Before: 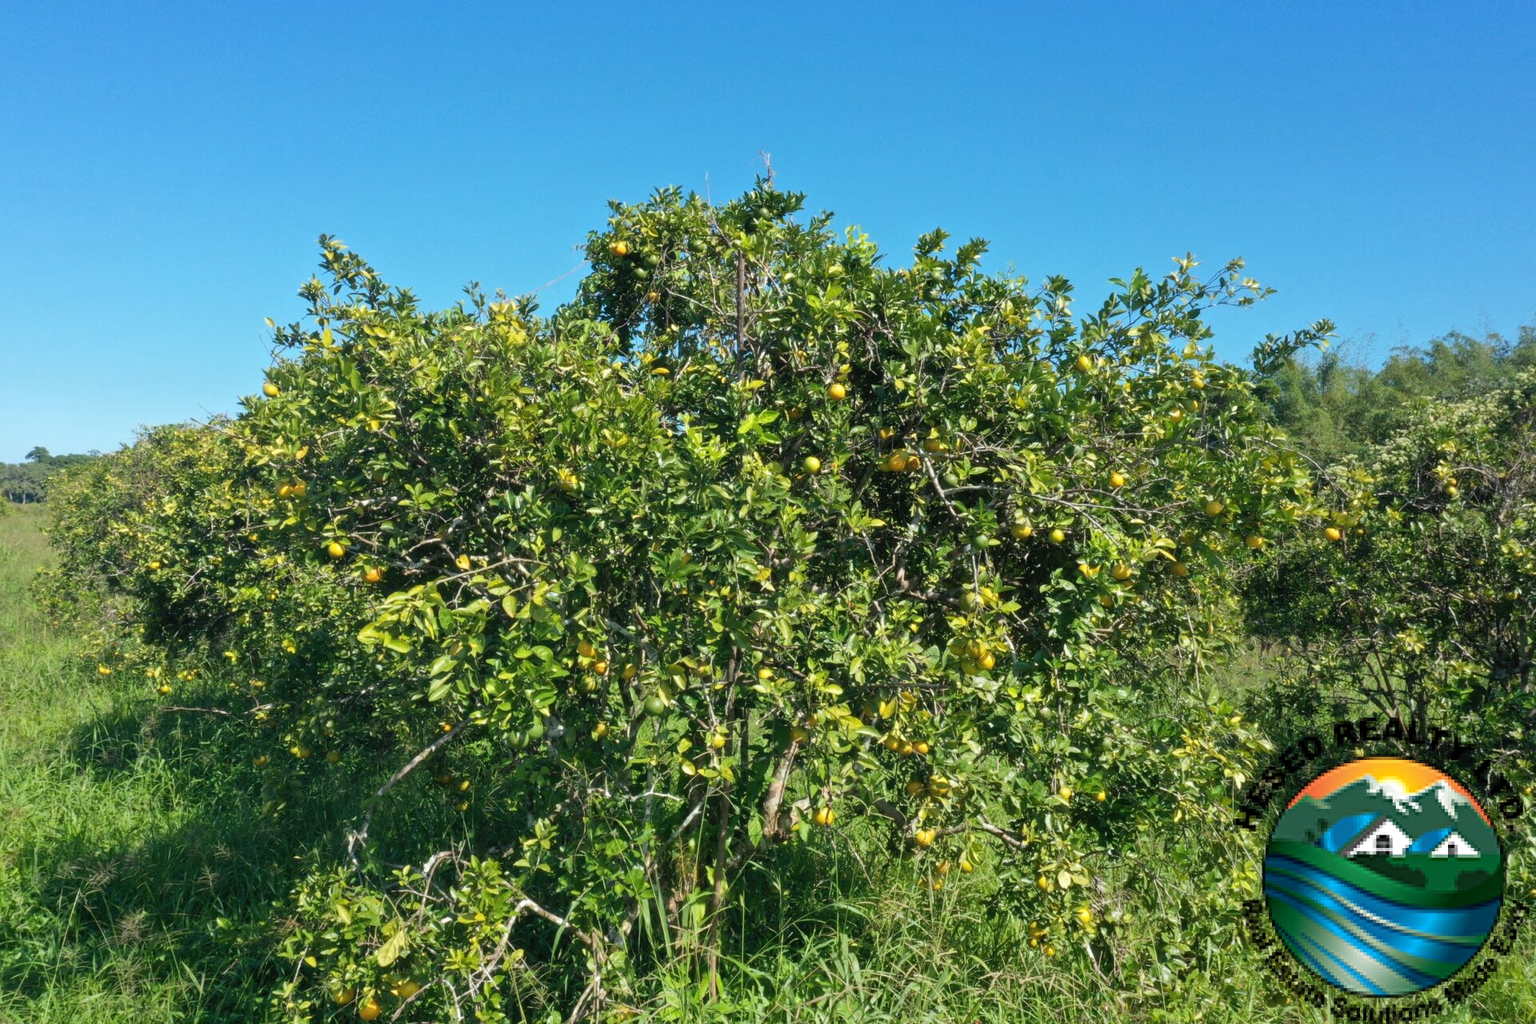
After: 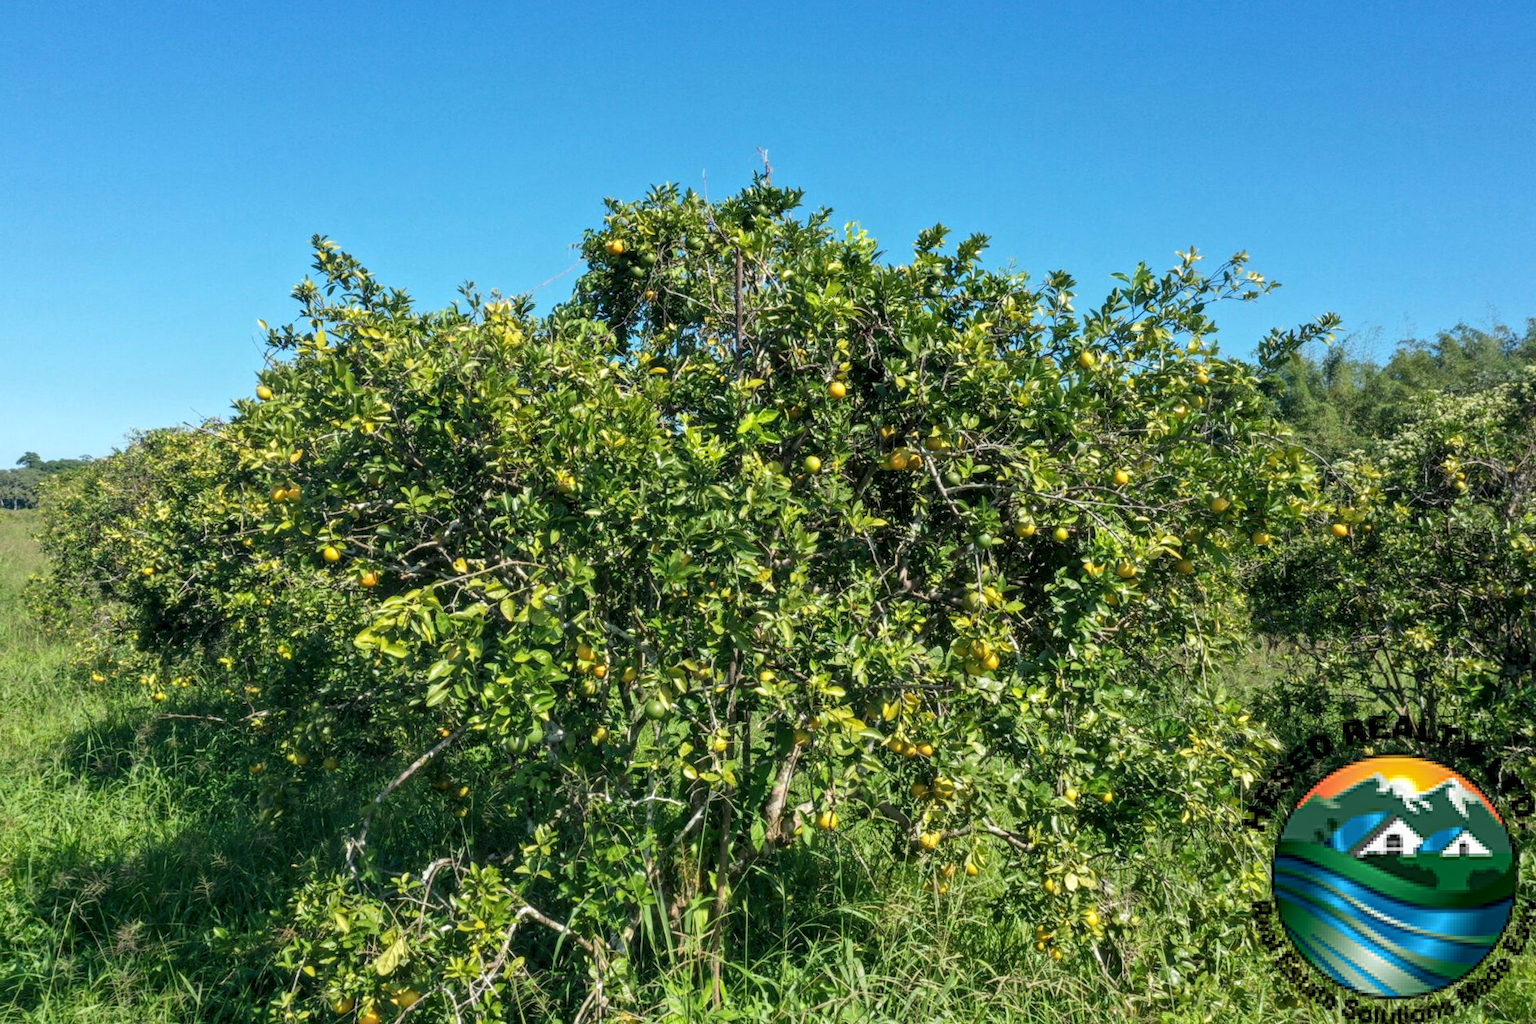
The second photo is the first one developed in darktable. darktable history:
local contrast: detail 130%
rotate and perspective: rotation -0.45°, automatic cropping original format, crop left 0.008, crop right 0.992, crop top 0.012, crop bottom 0.988
